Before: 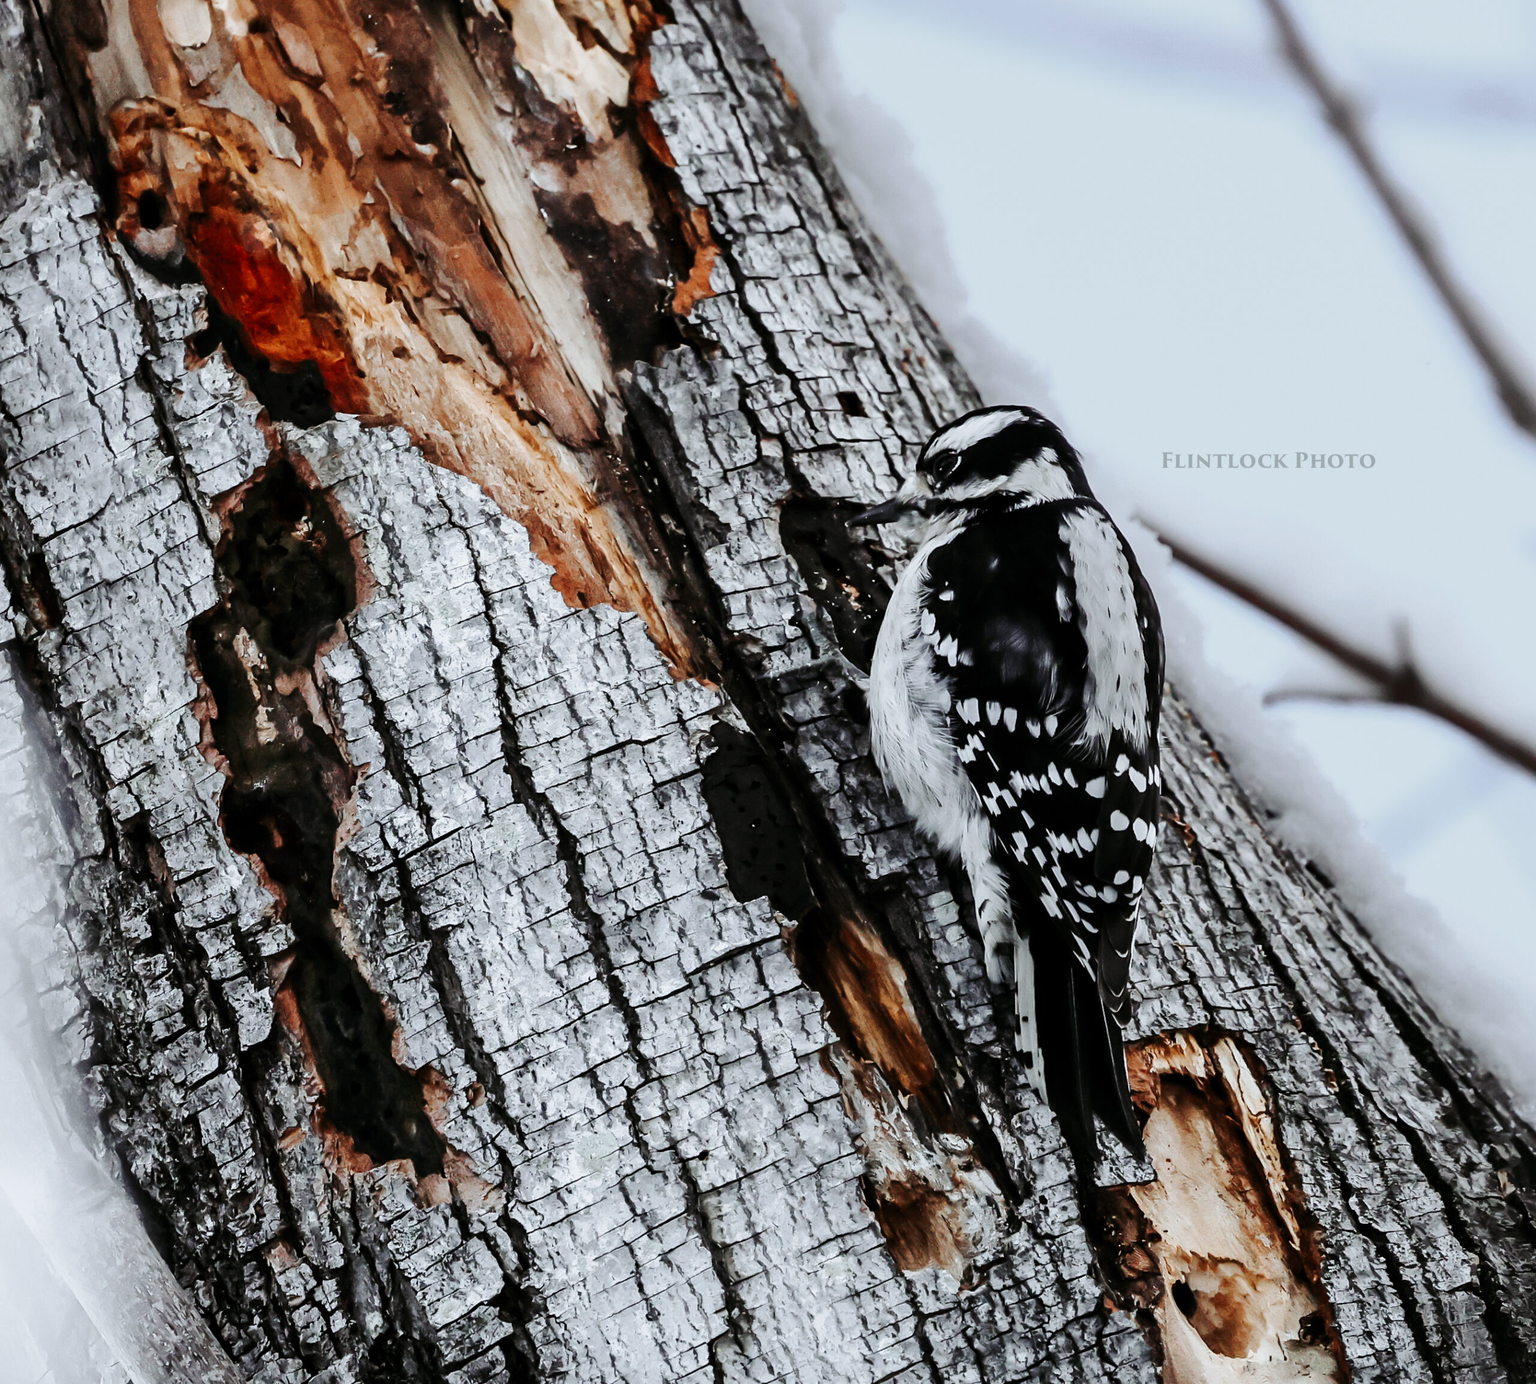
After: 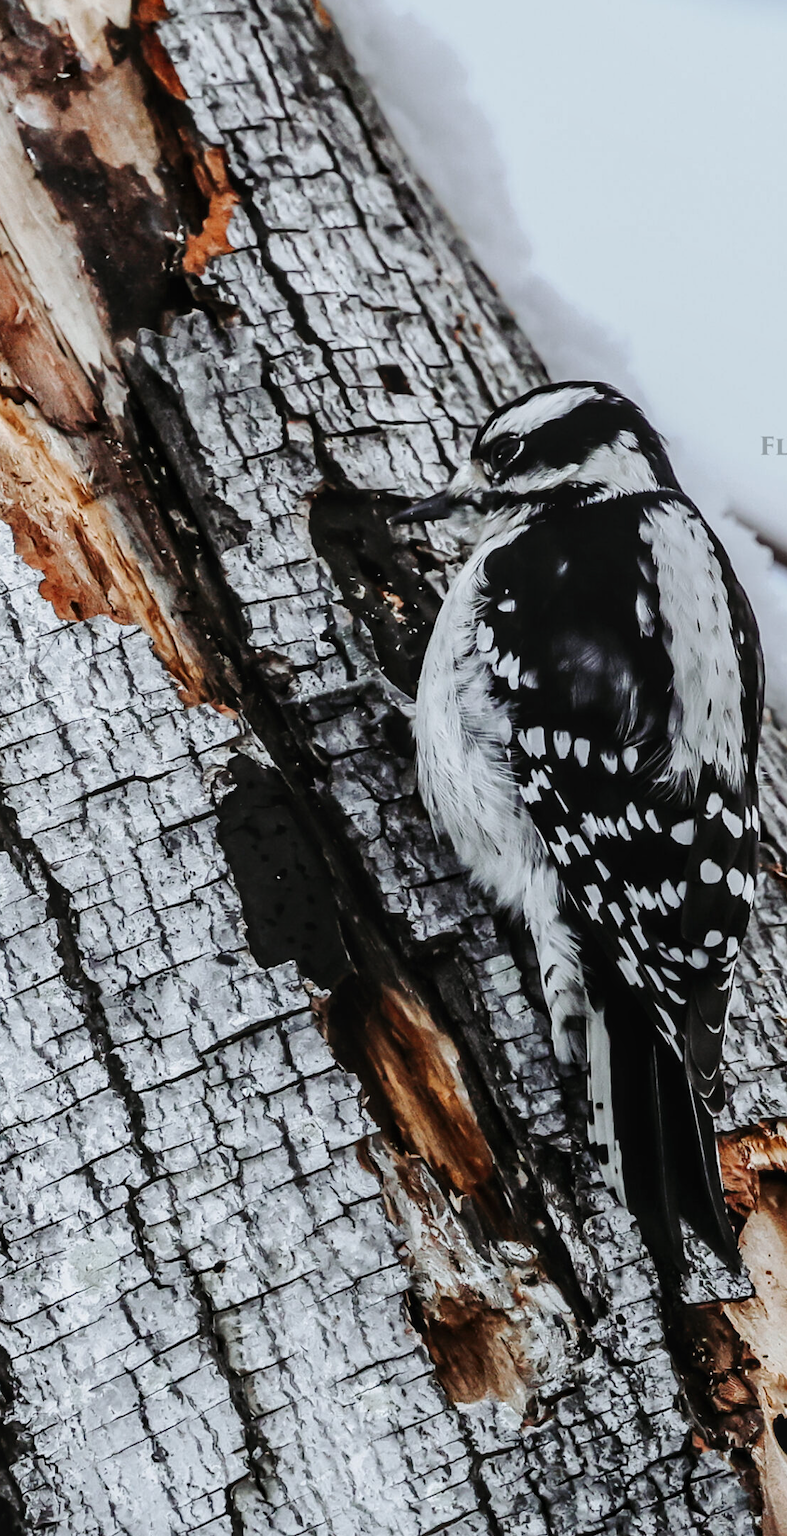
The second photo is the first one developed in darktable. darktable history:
local contrast: detail 118%
crop: left 33.723%, top 5.991%, right 22.878%
